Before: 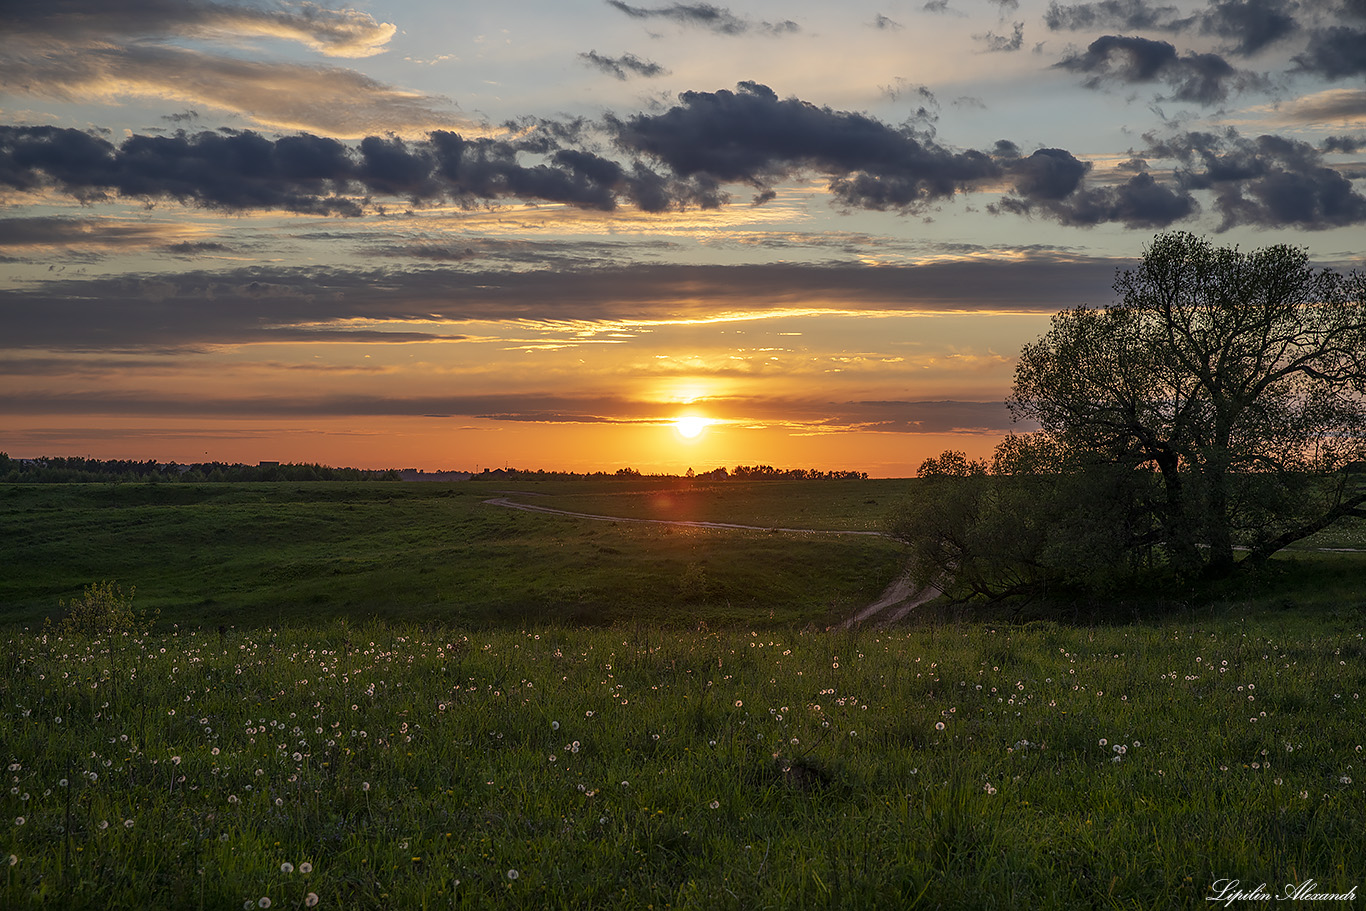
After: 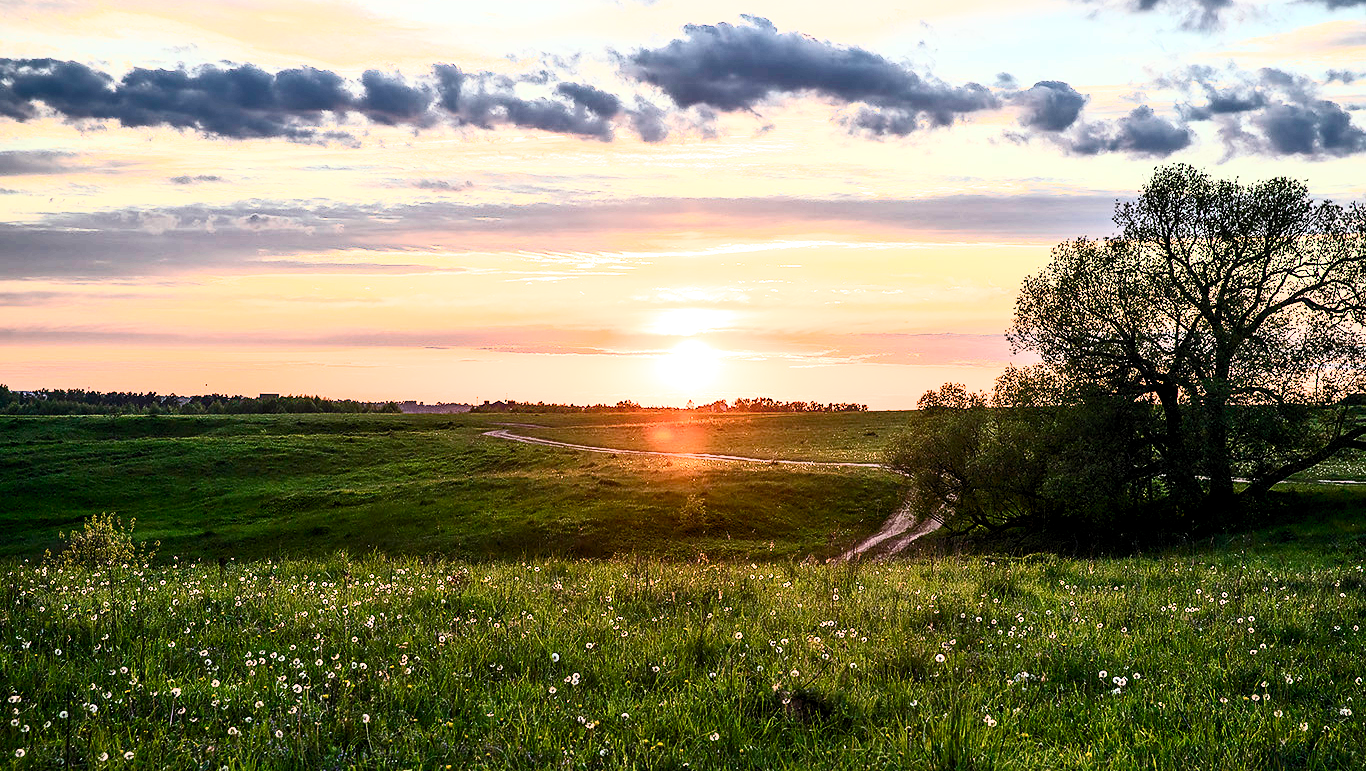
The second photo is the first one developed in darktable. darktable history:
tone equalizer: edges refinement/feathering 500, mask exposure compensation -1.57 EV, preserve details no
exposure: black level correction 0.001, exposure 0.016 EV, compensate exposure bias true, compensate highlight preservation false
filmic rgb: middle gray luminance 18.22%, black relative exposure -8.96 EV, white relative exposure 3.75 EV, target black luminance 0%, hardness 4.88, latitude 67.59%, contrast 0.959, highlights saturation mix 20.14%, shadows ↔ highlights balance 22%
crop: top 7.558%, bottom 7.755%
contrast brightness saturation: contrast 0.626, brightness 0.358, saturation 0.136
